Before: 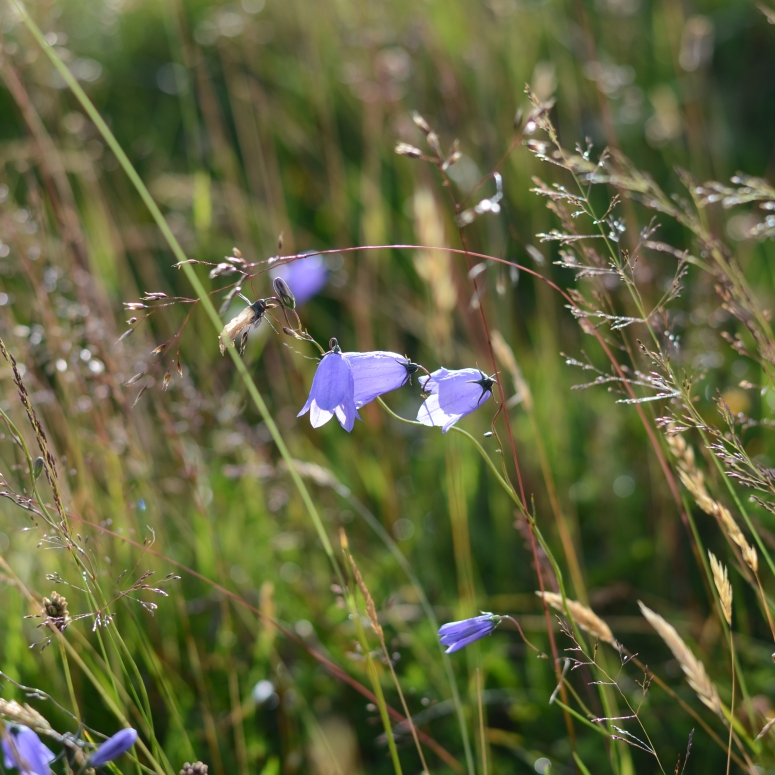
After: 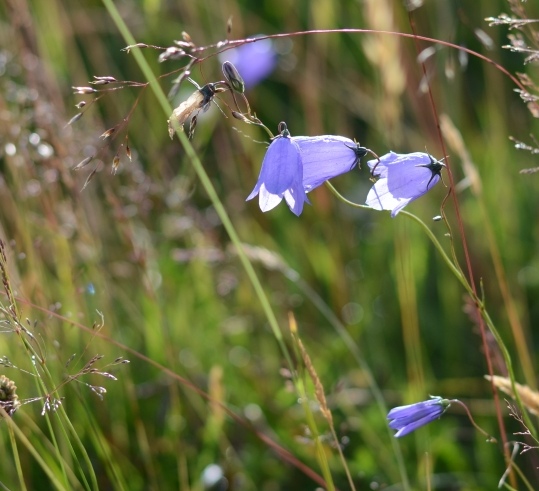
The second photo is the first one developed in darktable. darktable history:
crop: left 6.638%, top 27.879%, right 23.771%, bottom 8.727%
